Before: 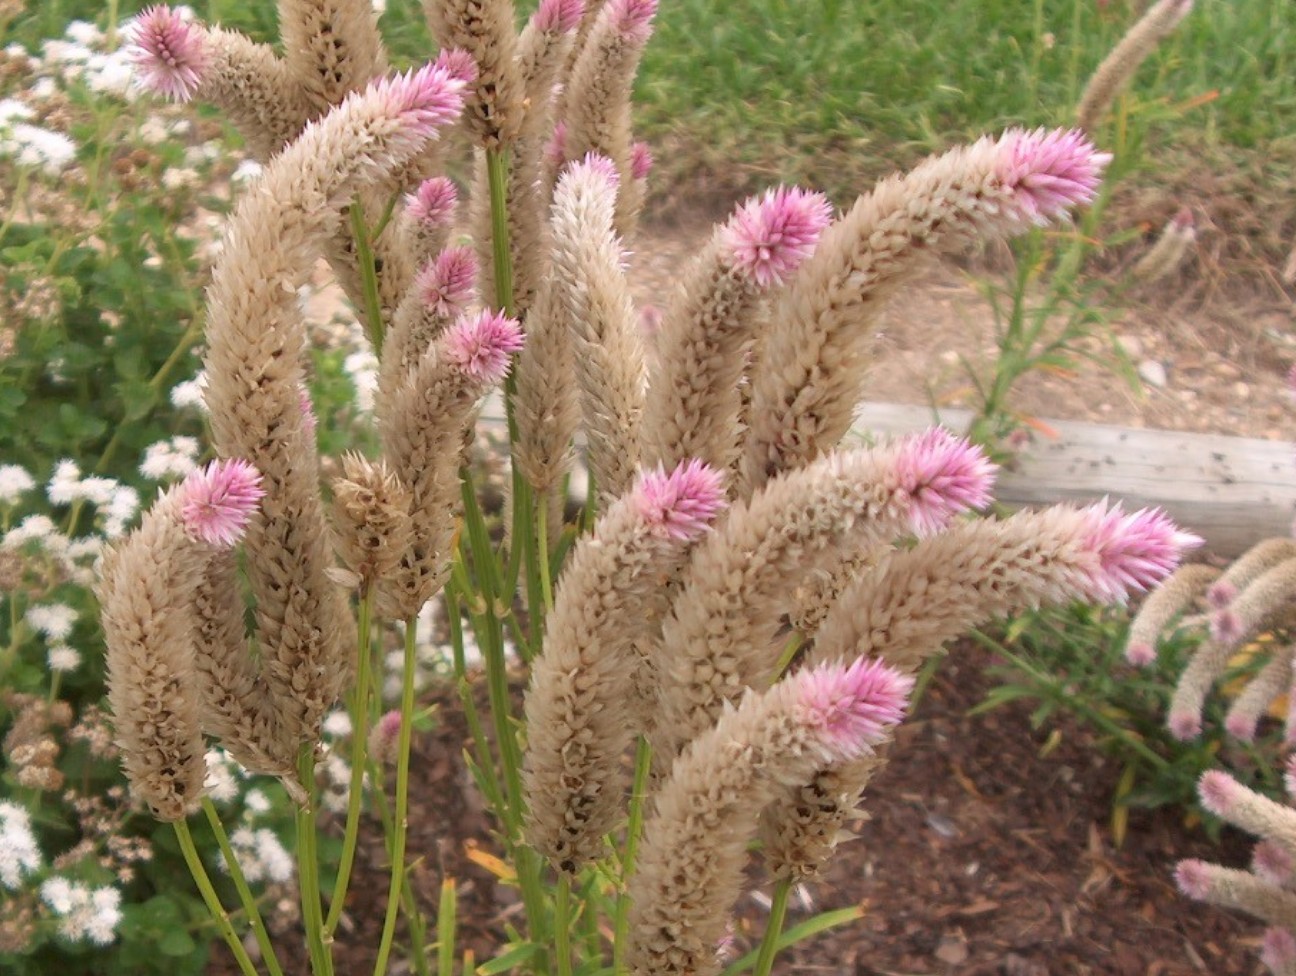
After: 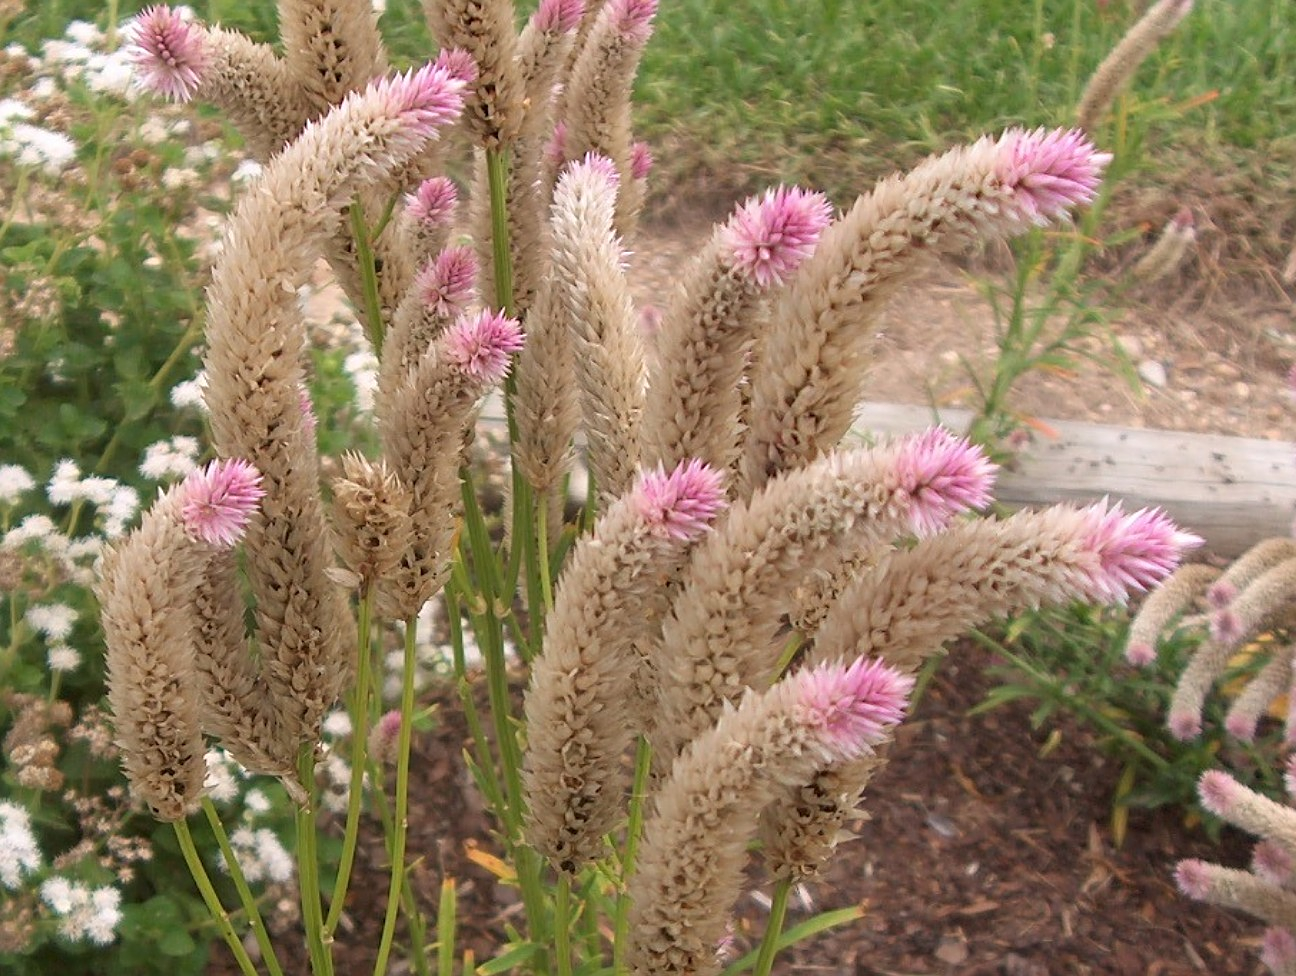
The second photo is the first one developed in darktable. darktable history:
exposure: black level correction 0, compensate exposure bias true, compensate highlight preservation false
sharpen: on, module defaults
